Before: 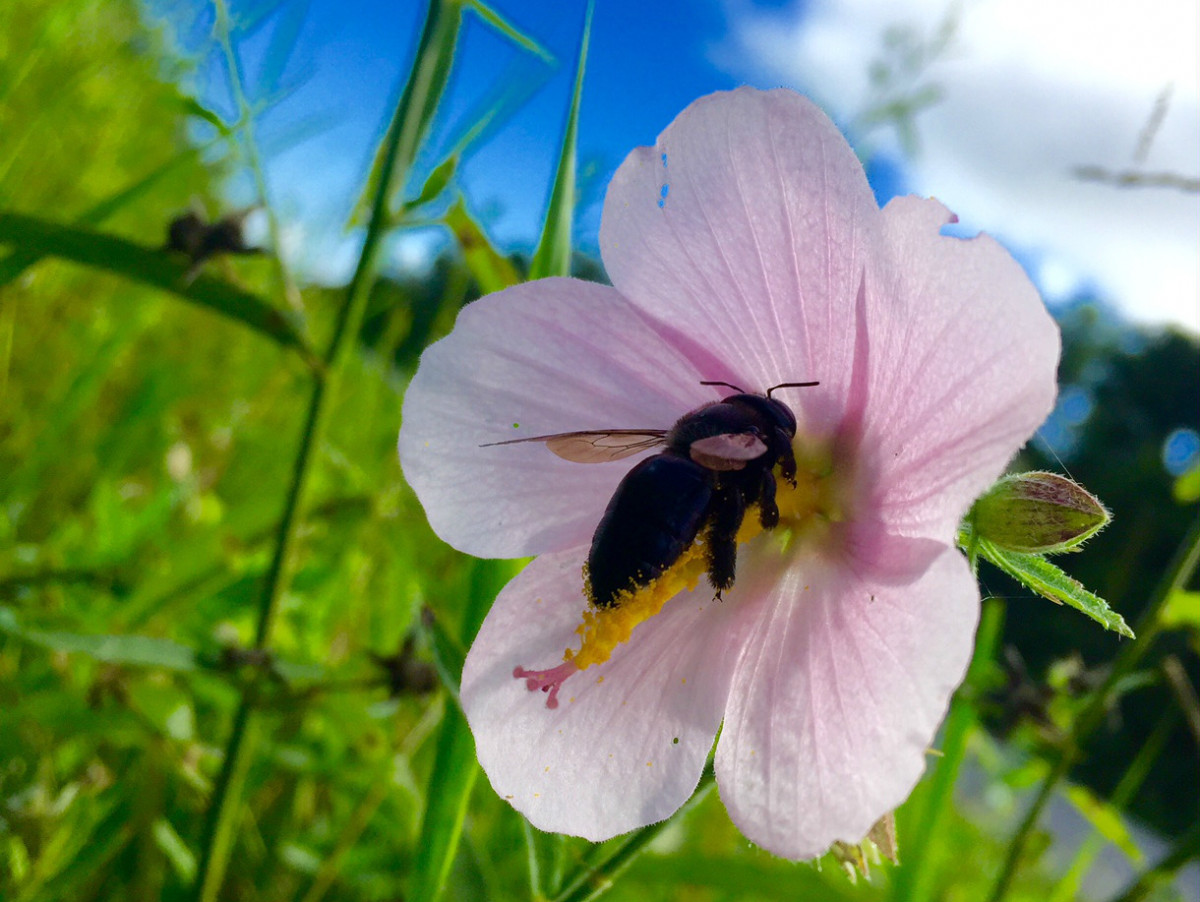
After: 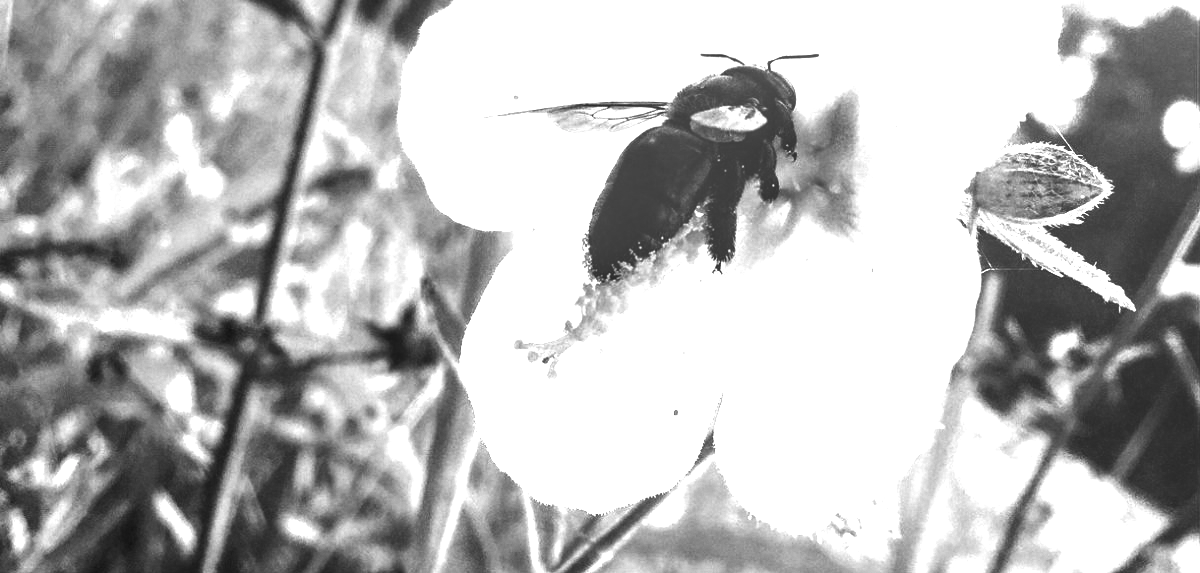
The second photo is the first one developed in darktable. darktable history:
exposure: exposure 0.935 EV, compensate highlight preservation false
color calibration: output gray [0.267, 0.423, 0.267, 0], illuminant same as pipeline (D50), adaptation none (bypass)
crop and rotate: top 36.435%
white balance: red 0.766, blue 1.537
tone equalizer: -8 EV -1.08 EV, -7 EV -1.01 EV, -6 EV -0.867 EV, -5 EV -0.578 EV, -3 EV 0.578 EV, -2 EV 0.867 EV, -1 EV 1.01 EV, +0 EV 1.08 EV, edges refinement/feathering 500, mask exposure compensation -1.57 EV, preserve details no
color balance rgb: linear chroma grading › global chroma 16.62%, perceptual saturation grading › highlights -8.63%, perceptual saturation grading › mid-tones 18.66%, perceptual saturation grading › shadows 28.49%, perceptual brilliance grading › highlights 14.22%, perceptual brilliance grading › shadows -18.96%, global vibrance 27.71%
local contrast: on, module defaults
